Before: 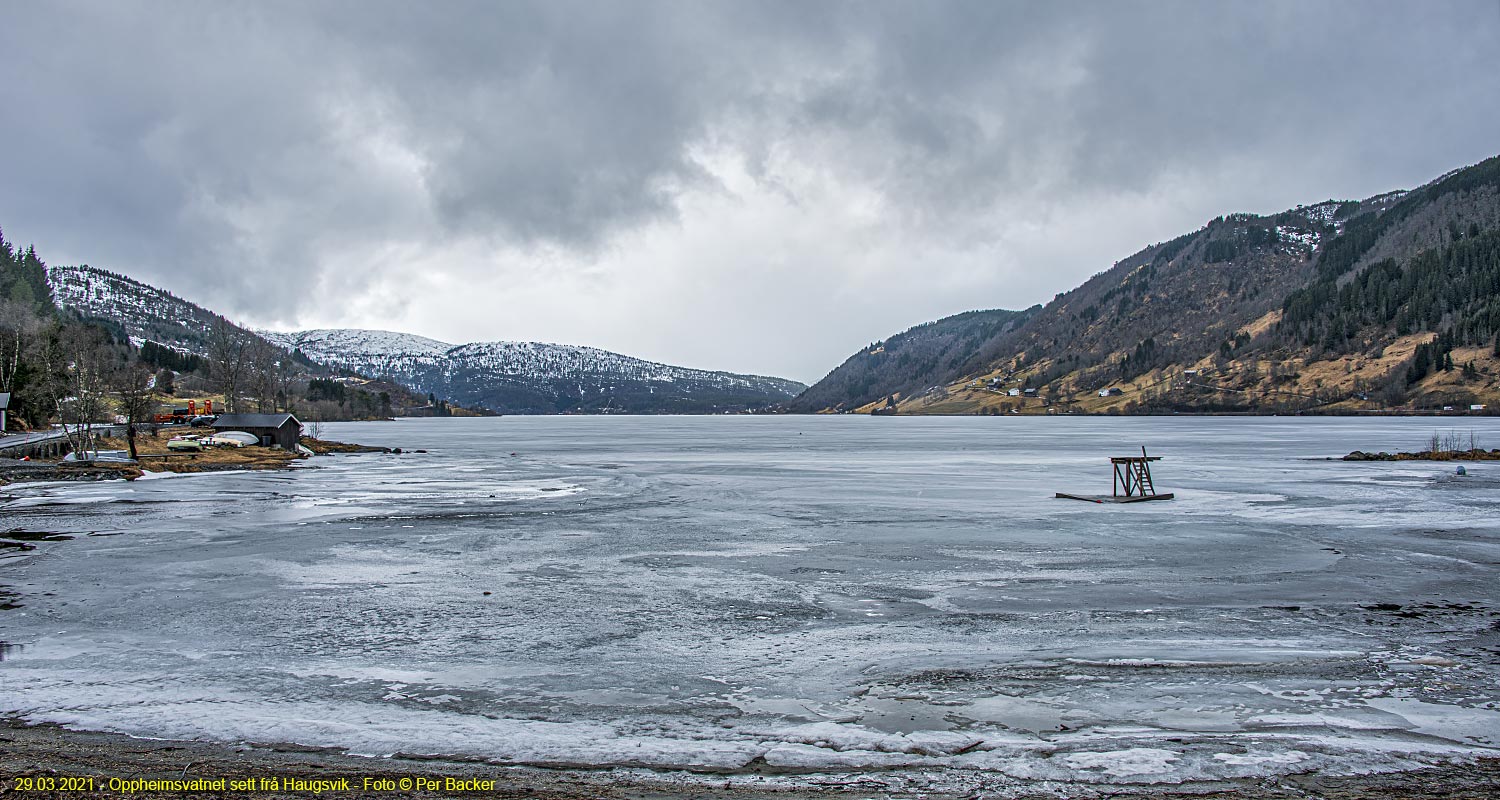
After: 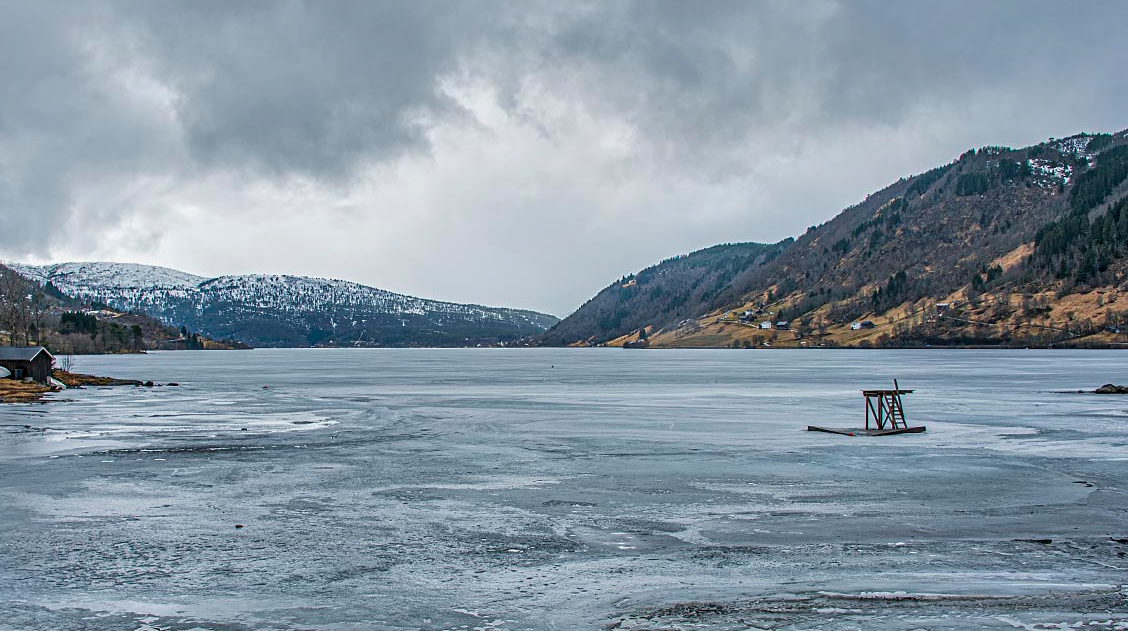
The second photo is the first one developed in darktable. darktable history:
crop: left 16.55%, top 8.479%, right 8.249%, bottom 12.612%
shadows and highlights: shadows -20.46, white point adjustment -1.84, highlights -35.16
